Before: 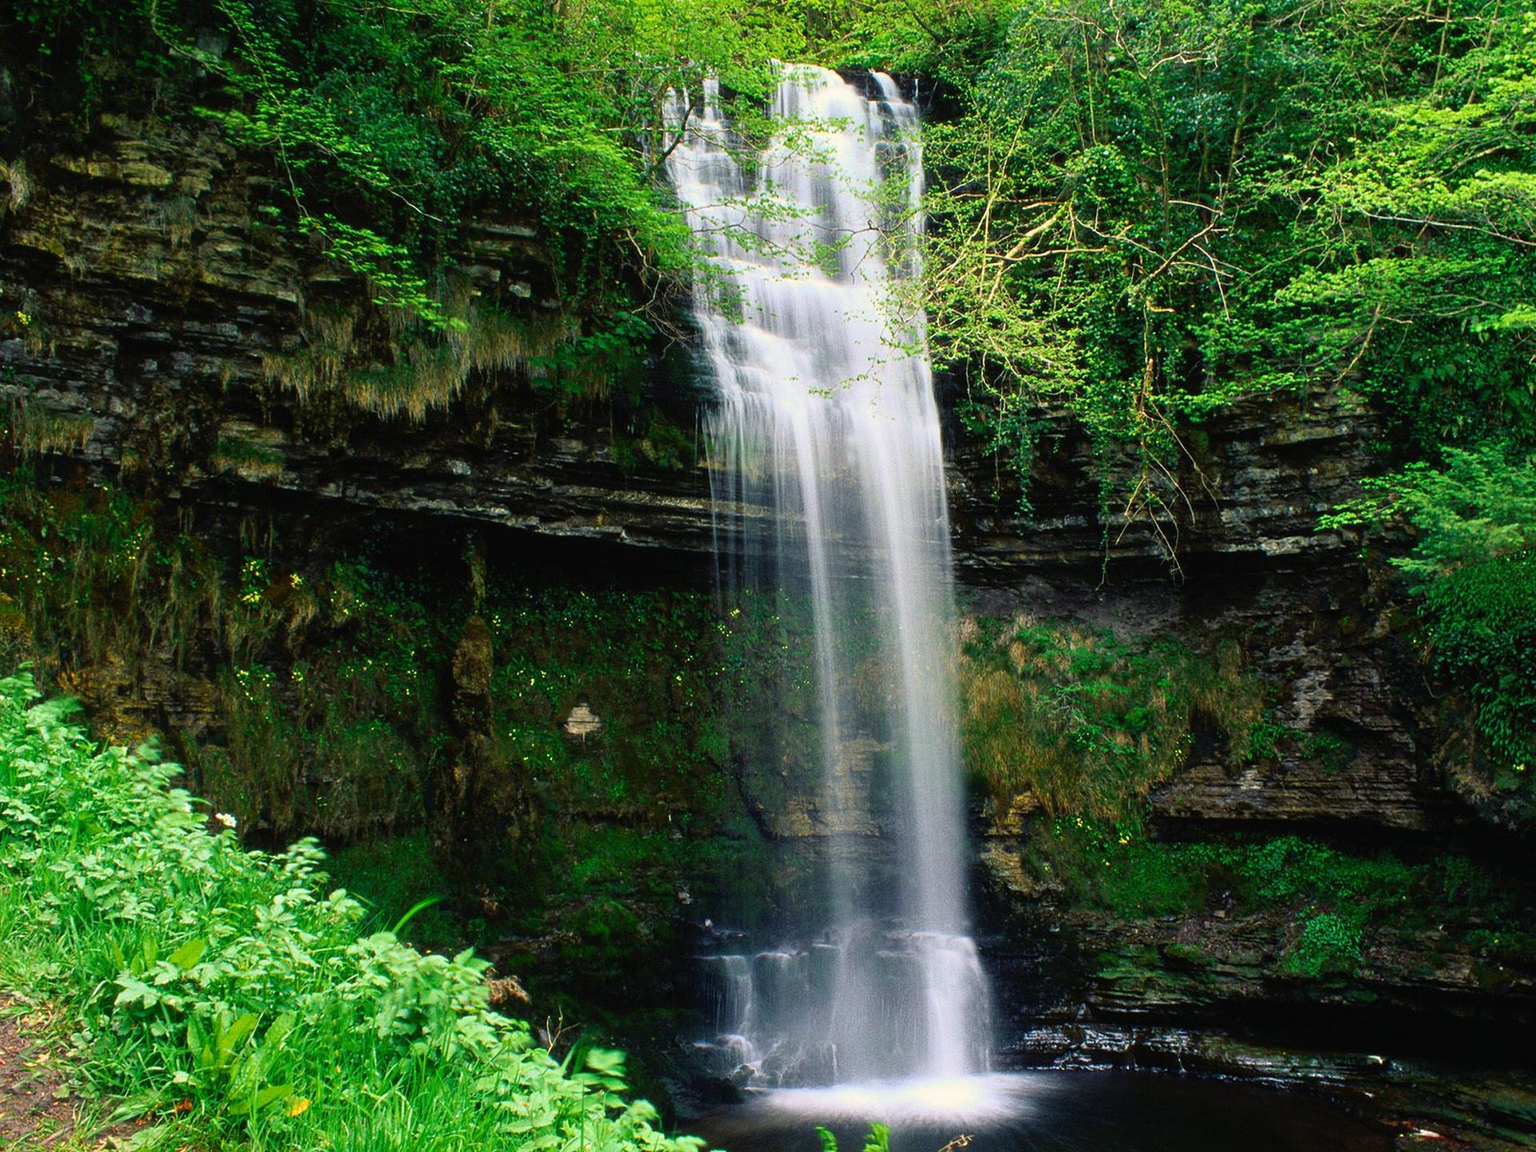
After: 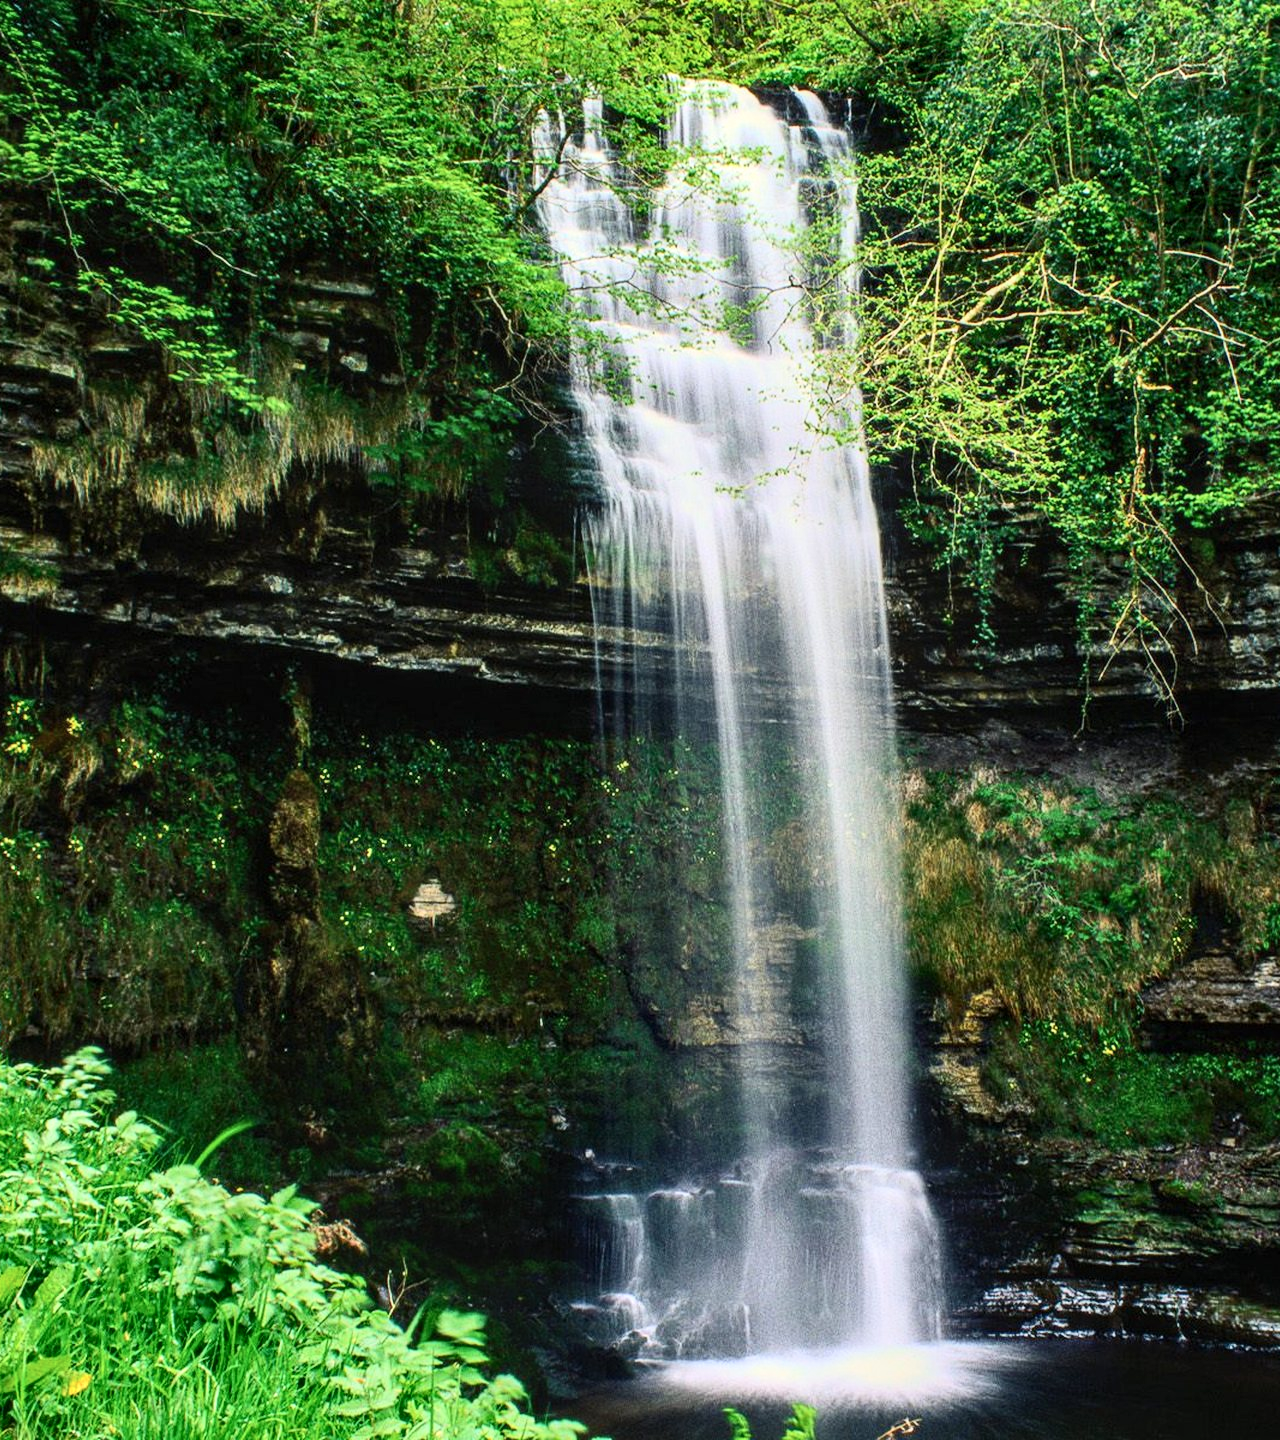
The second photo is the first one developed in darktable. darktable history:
contrast brightness saturation: contrast 0.24, brightness 0.09
crop and rotate: left 15.446%, right 17.836%
shadows and highlights: shadows 37.27, highlights -28.18, soften with gaussian
local contrast: on, module defaults
